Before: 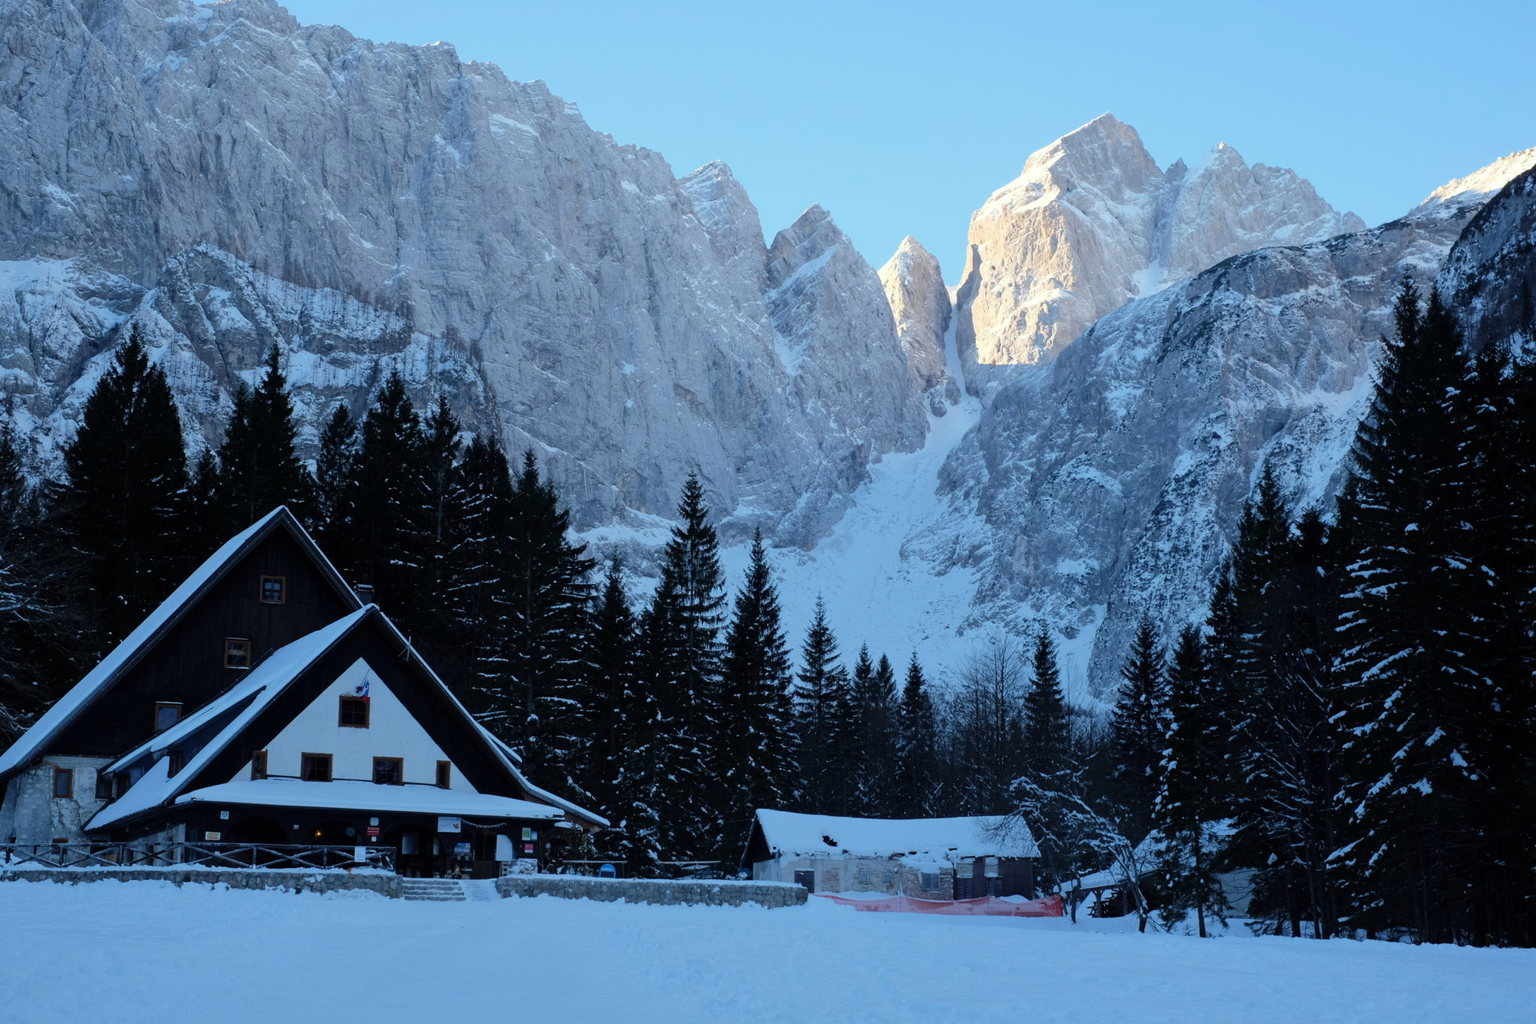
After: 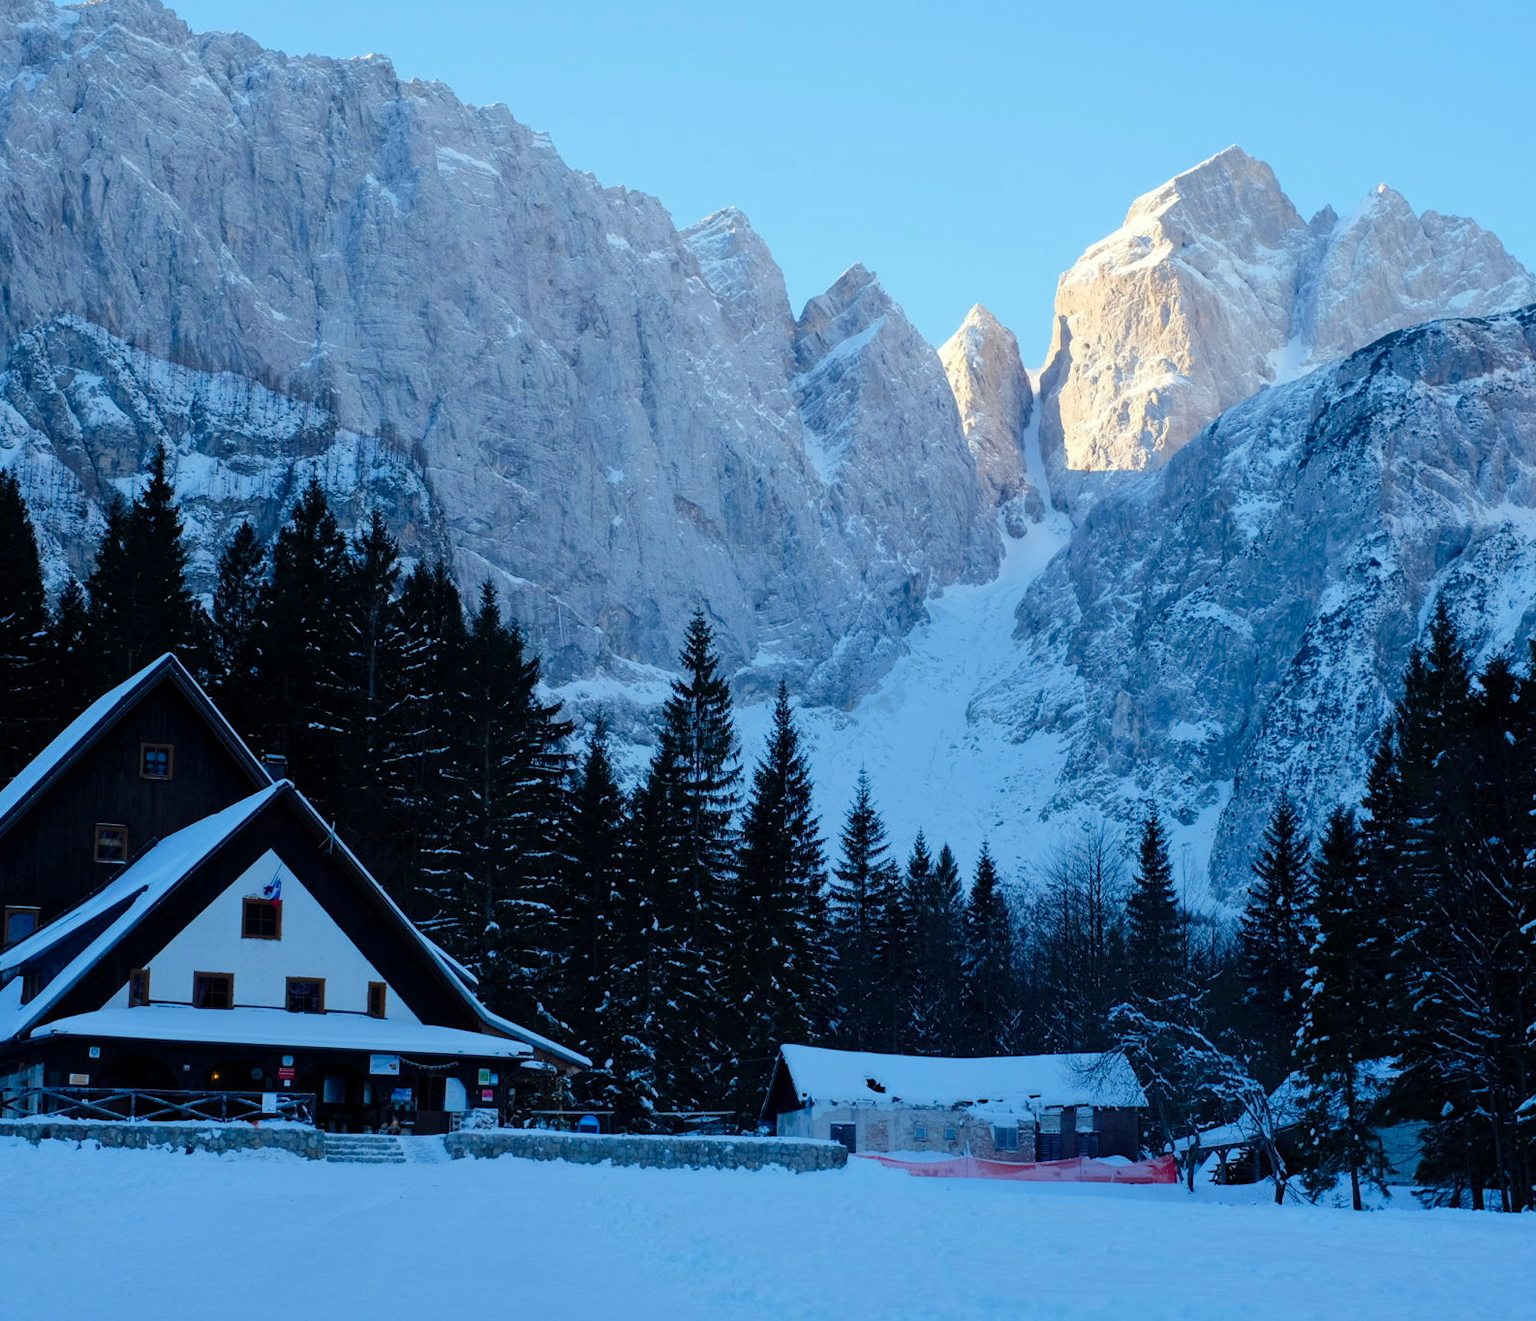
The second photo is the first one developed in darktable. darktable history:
crop: left 9.88%, right 12.664%
color balance rgb: perceptual saturation grading › global saturation 35%, perceptual saturation grading › highlights -25%, perceptual saturation grading › shadows 50%
